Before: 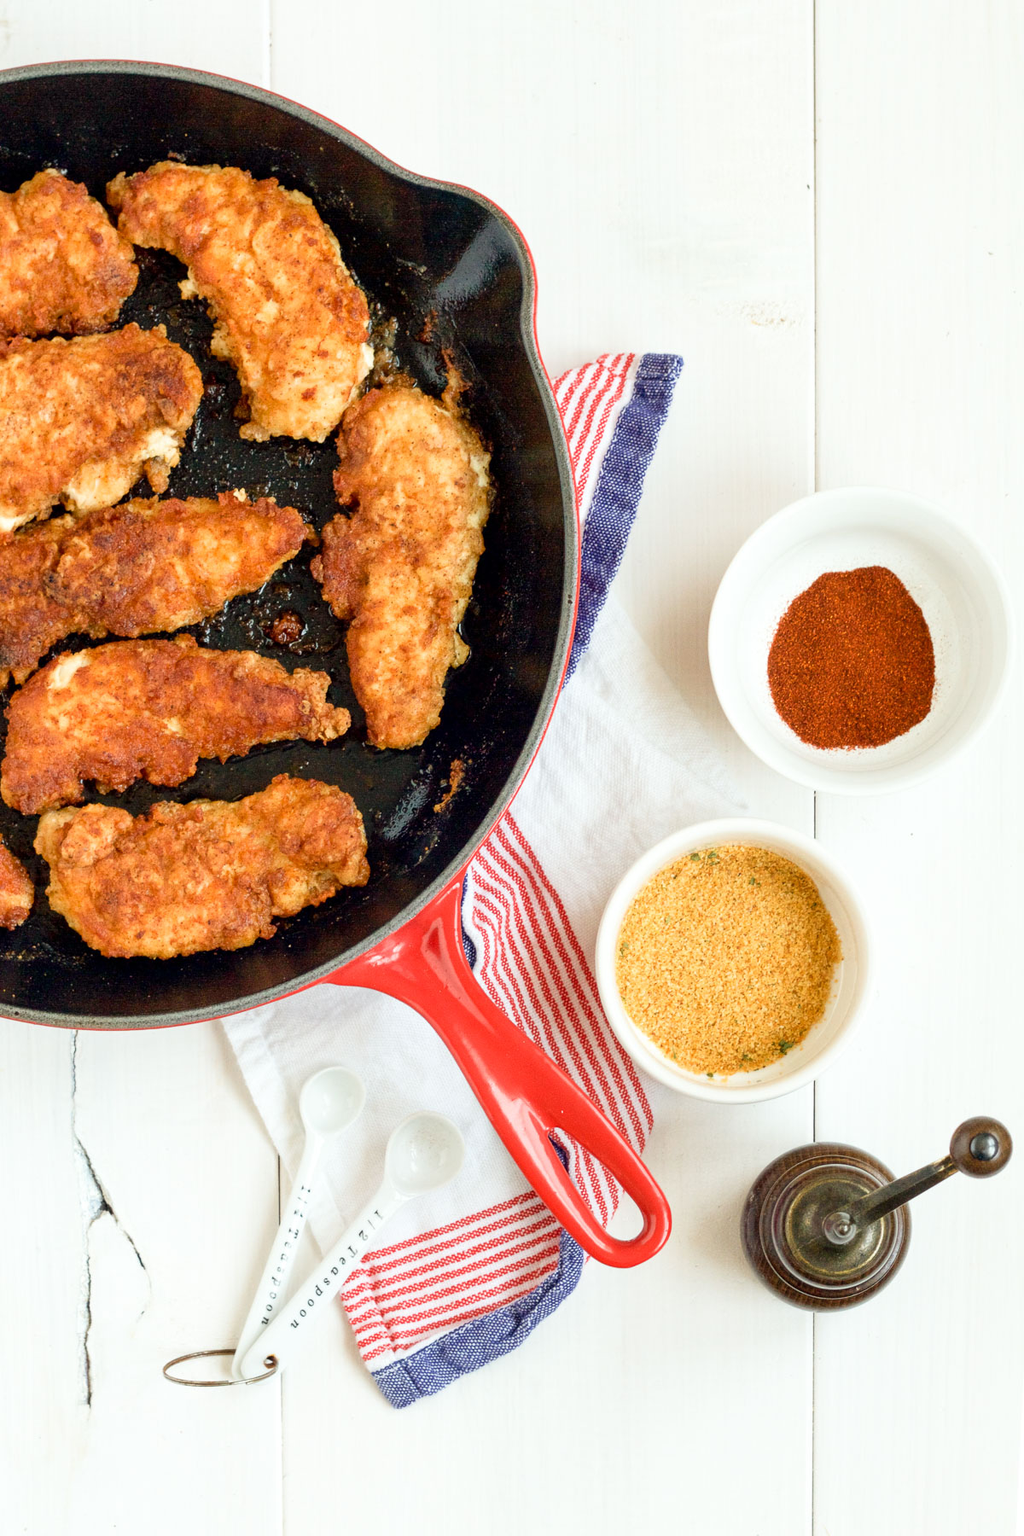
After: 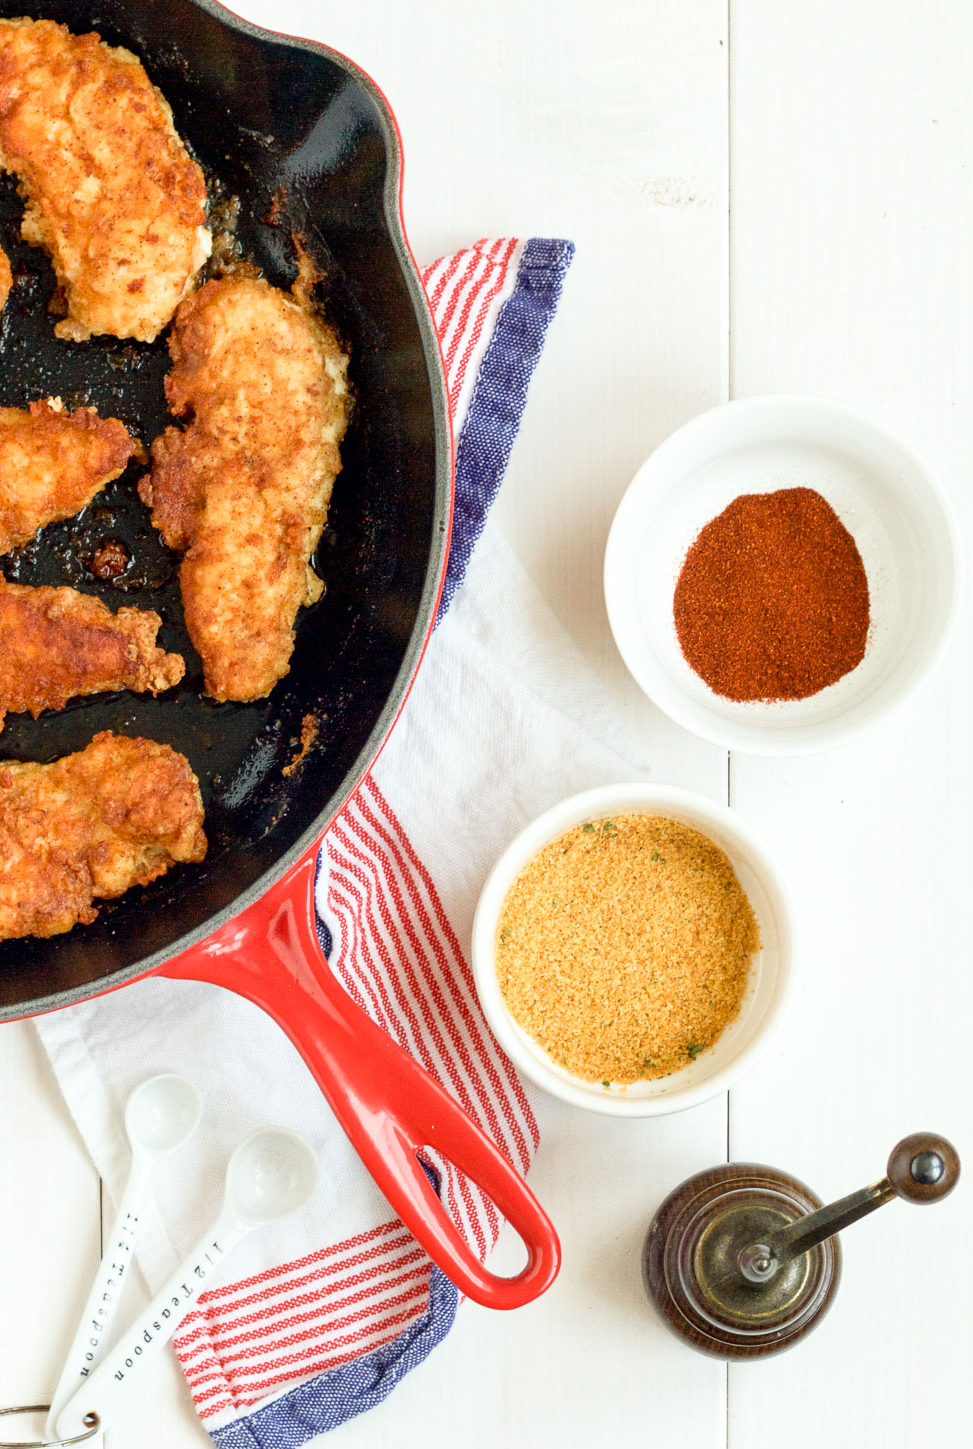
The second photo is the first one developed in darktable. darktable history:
crop: left 18.848%, top 9.803%, right 0%, bottom 9.664%
